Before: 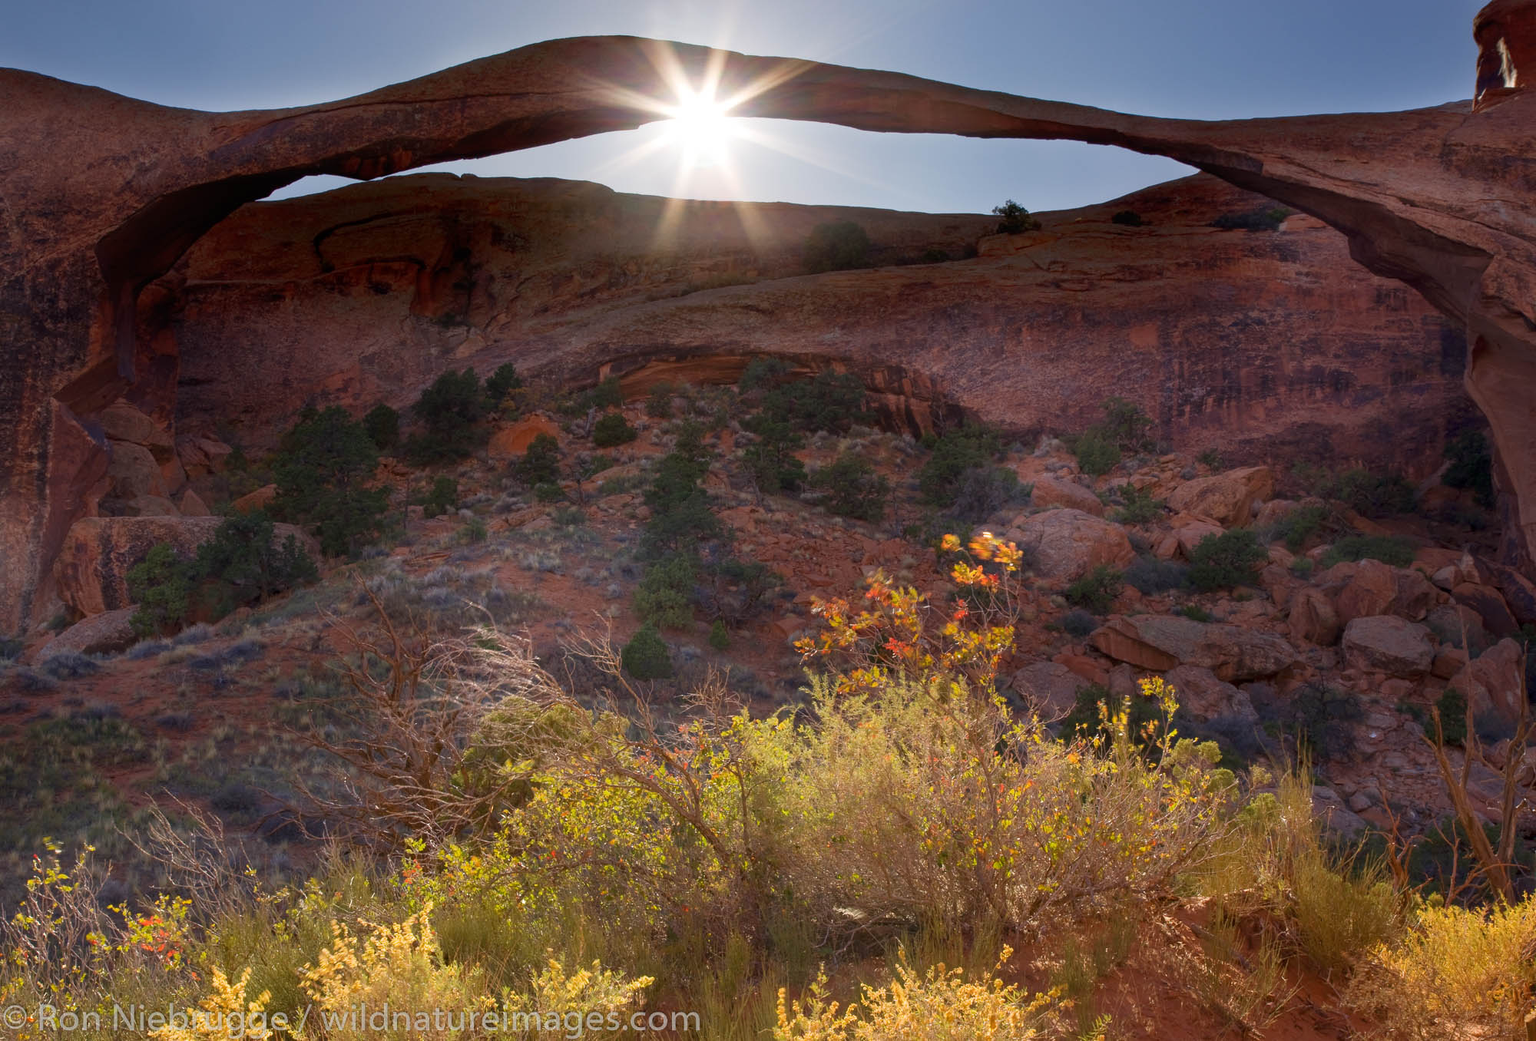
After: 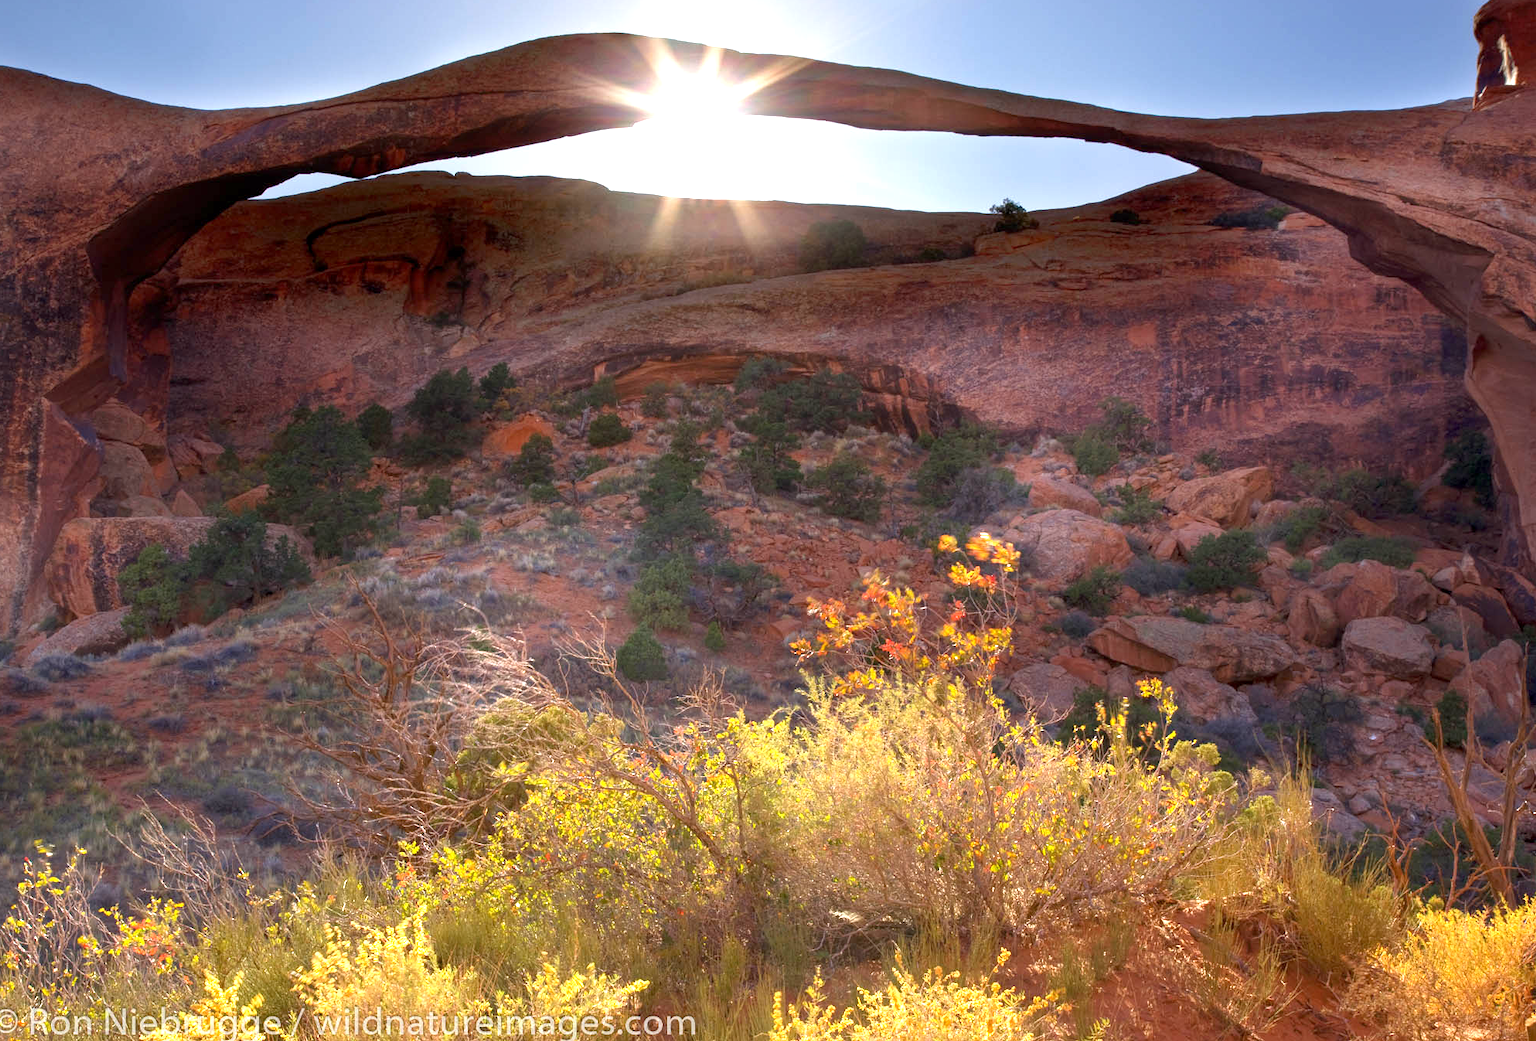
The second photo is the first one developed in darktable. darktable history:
exposure: black level correction 0.001, exposure 1.042 EV, compensate highlight preservation false
crop and rotate: left 0.642%, top 0.363%, bottom 0.239%
